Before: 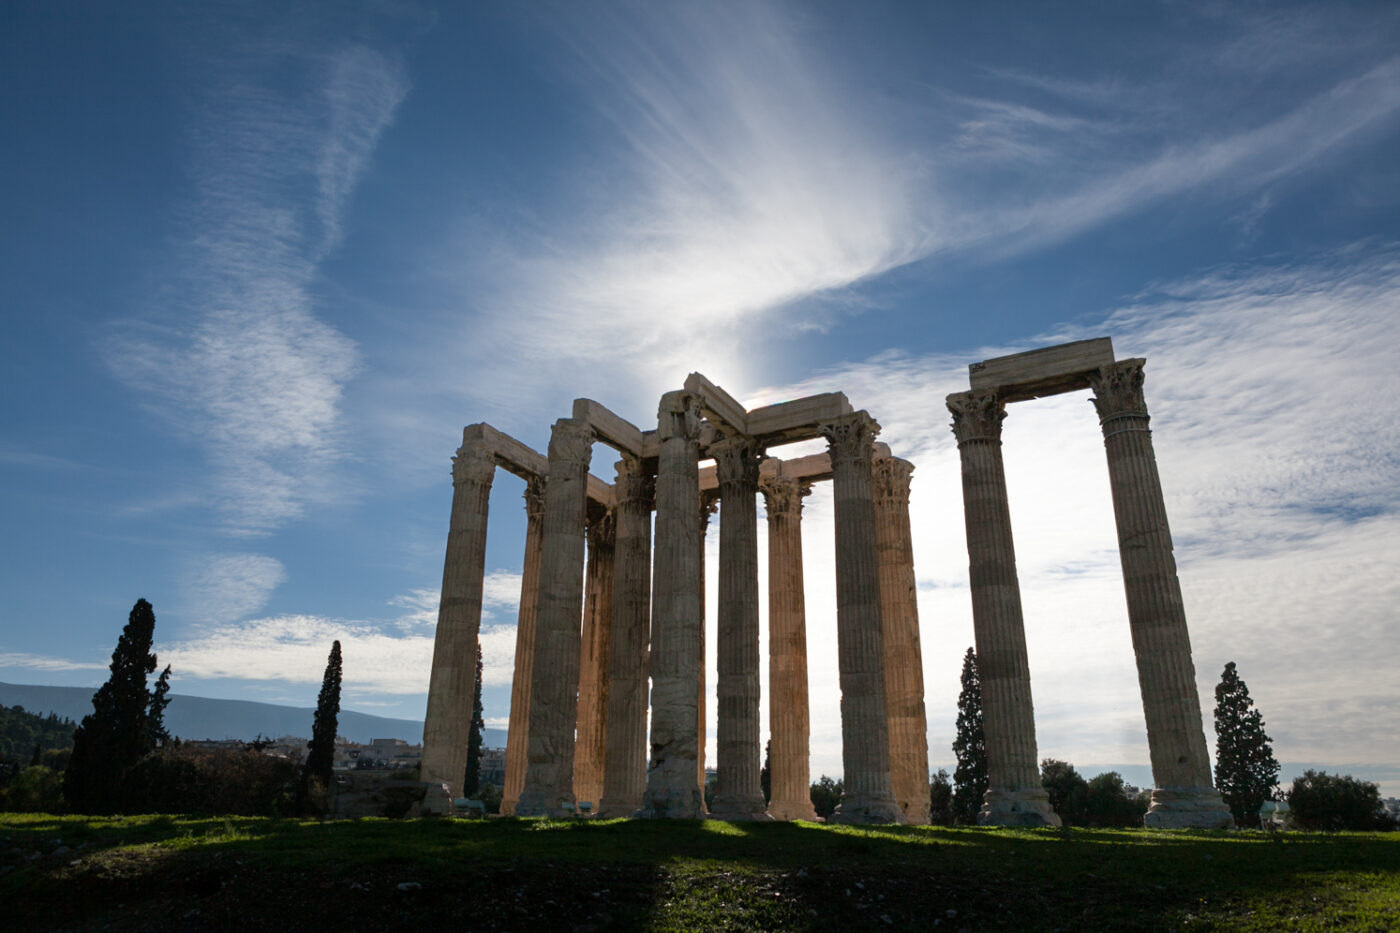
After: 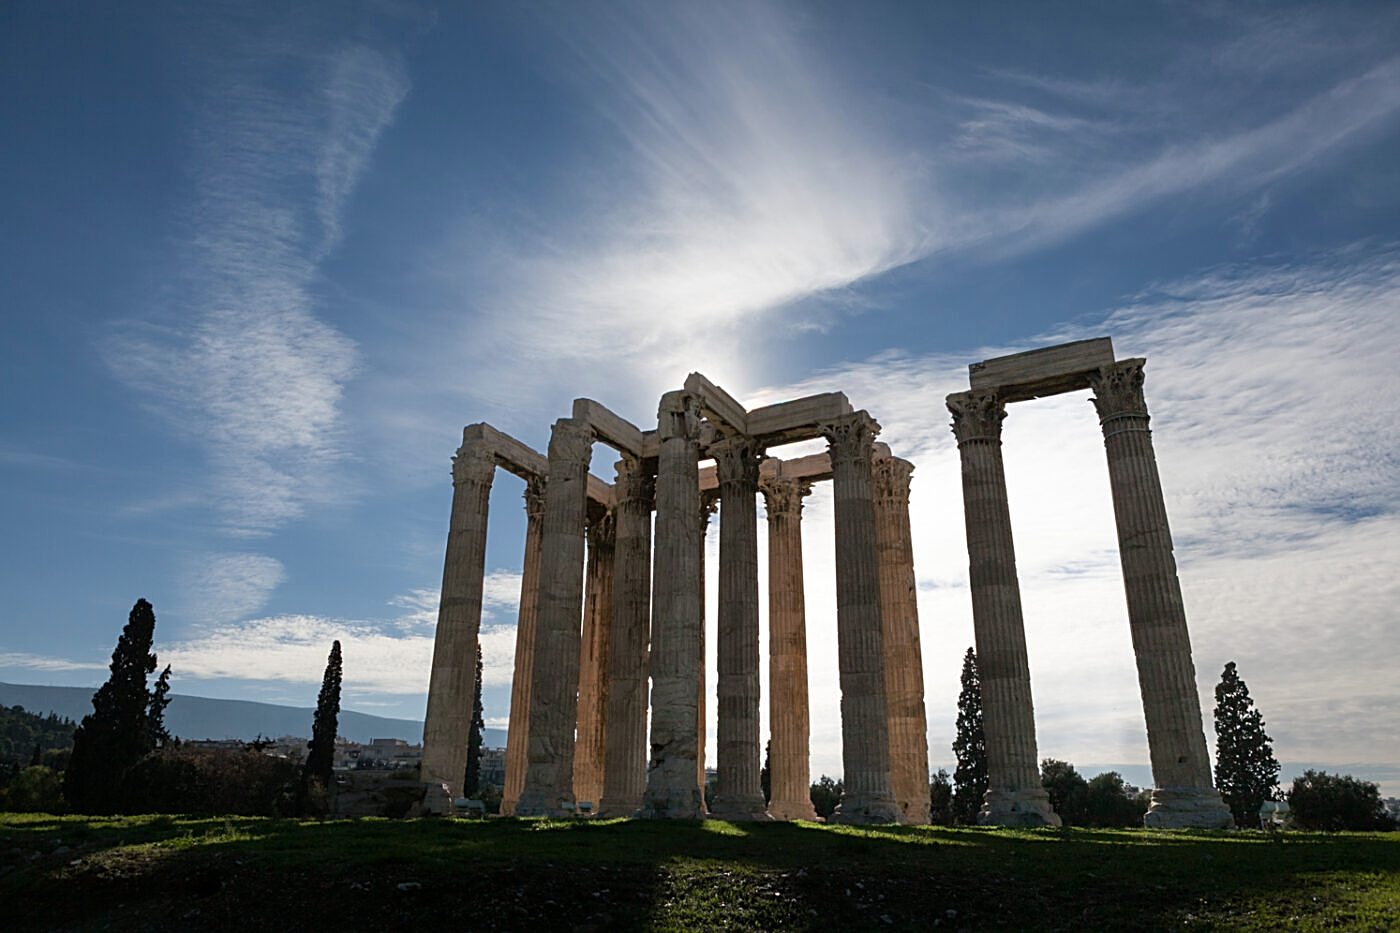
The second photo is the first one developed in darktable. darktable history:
color zones: curves: ch0 [(0, 0.613) (0.01, 0.613) (0.245, 0.448) (0.498, 0.529) (0.642, 0.665) (0.879, 0.777) (0.99, 0.613)]; ch1 [(0, 0) (0.143, 0) (0.286, 0) (0.429, 0) (0.571, 0) (0.714, 0) (0.857, 0)], mix -93.41%
sharpen: amount 0.6
